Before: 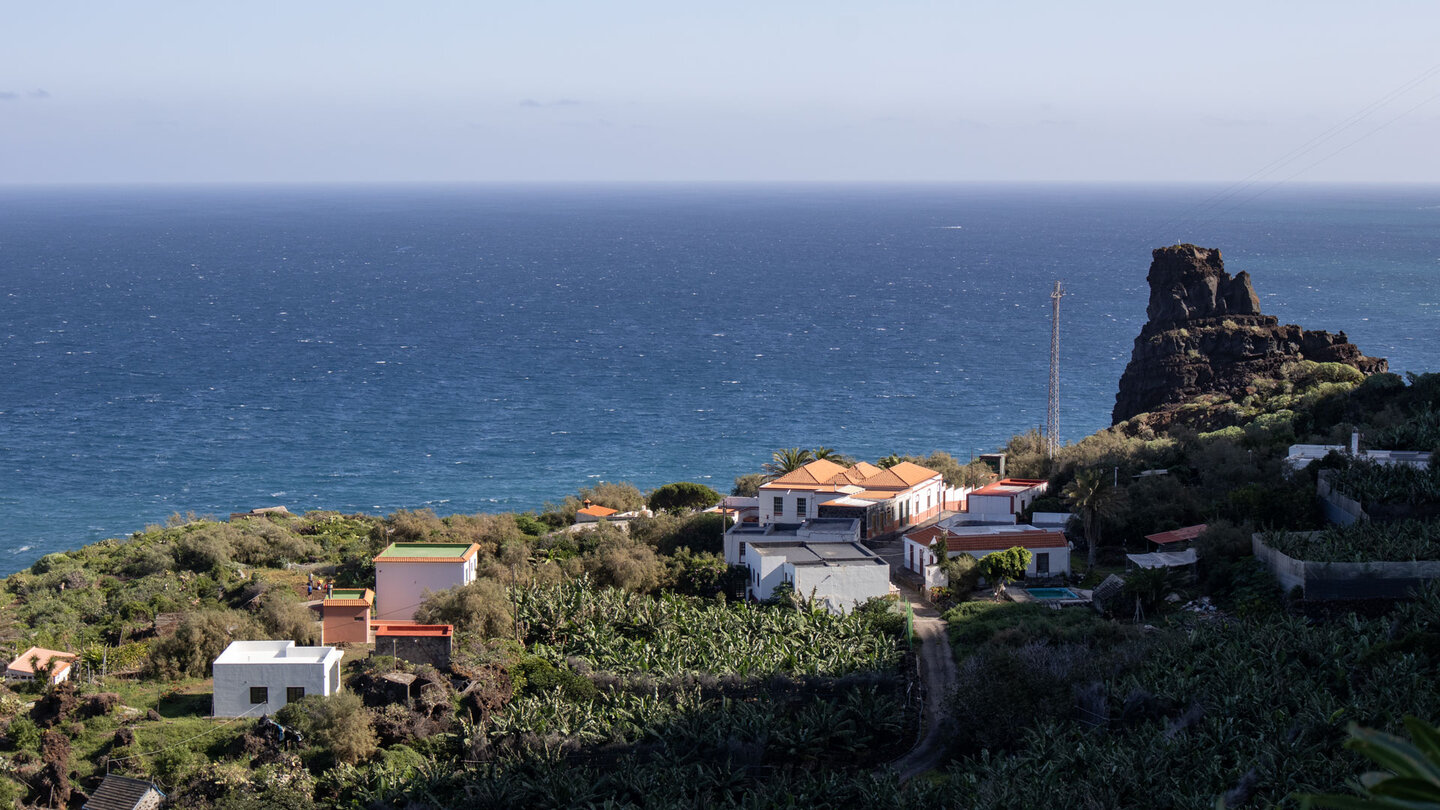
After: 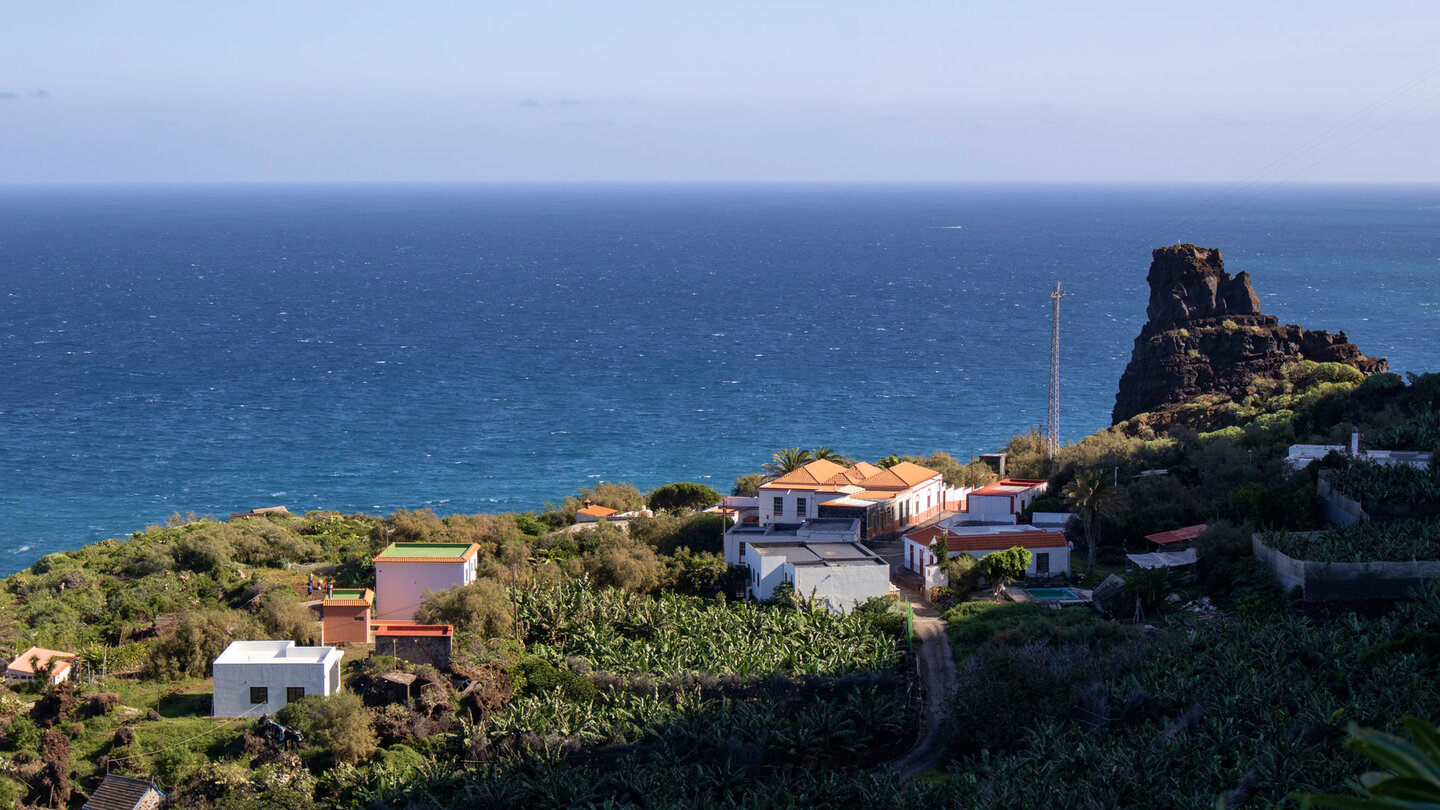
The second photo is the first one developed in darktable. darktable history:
velvia: strength 44.6%
